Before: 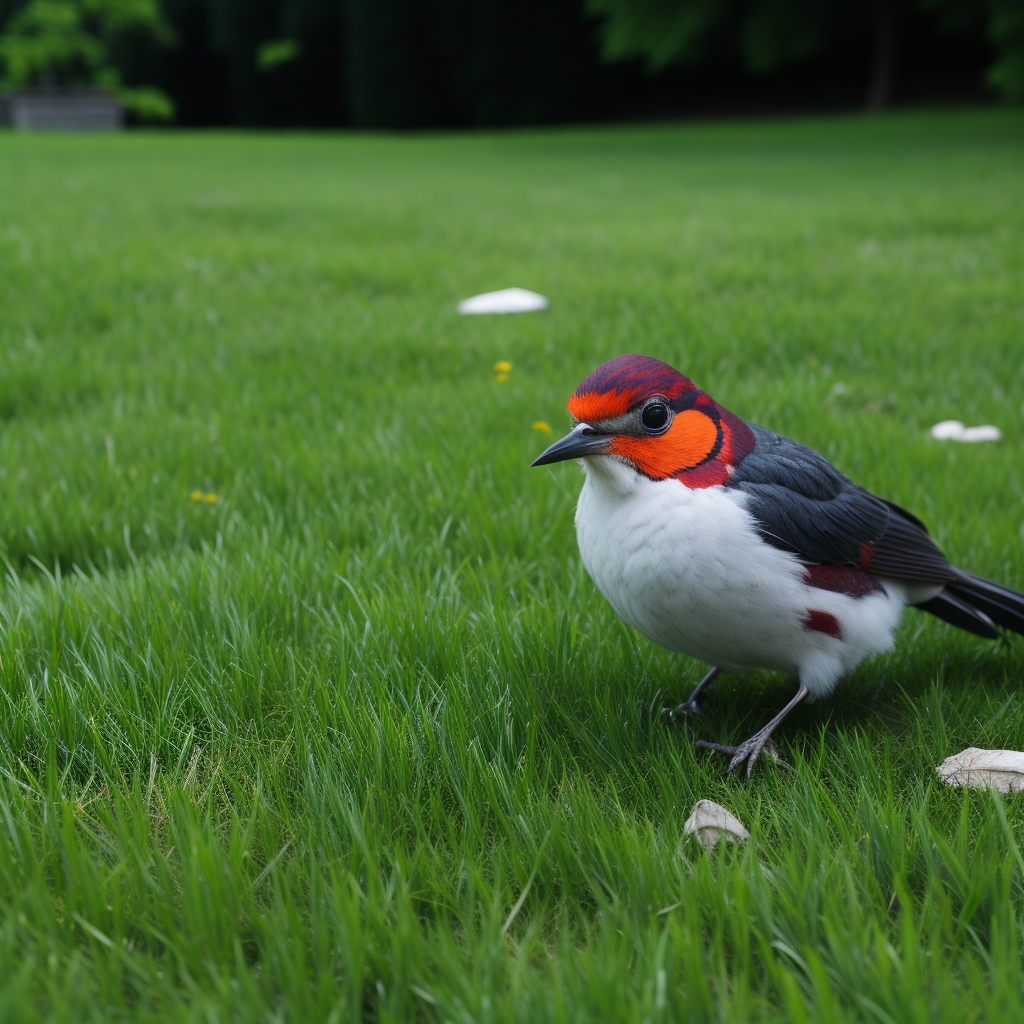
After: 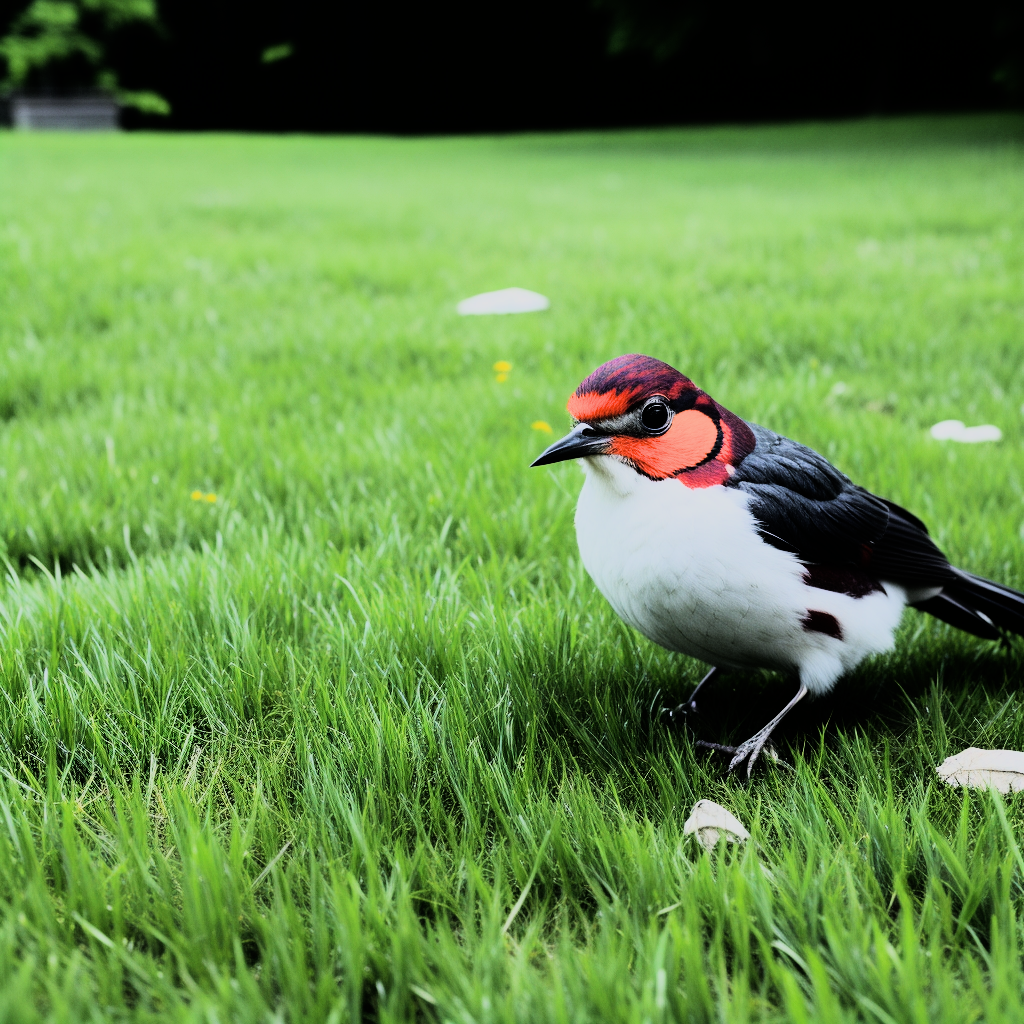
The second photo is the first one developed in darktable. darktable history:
rgb curve: curves: ch0 [(0, 0) (0.21, 0.15) (0.24, 0.21) (0.5, 0.75) (0.75, 0.96) (0.89, 0.99) (1, 1)]; ch1 [(0, 0.02) (0.21, 0.13) (0.25, 0.2) (0.5, 0.67) (0.75, 0.9) (0.89, 0.97) (1, 1)]; ch2 [(0, 0.02) (0.21, 0.13) (0.25, 0.2) (0.5, 0.67) (0.75, 0.9) (0.89, 0.97) (1, 1)], compensate middle gray true
filmic rgb: black relative exposure -7.5 EV, white relative exposure 5 EV, hardness 3.31, contrast 1.3, contrast in shadows safe
contrast brightness saturation: saturation -0.05
